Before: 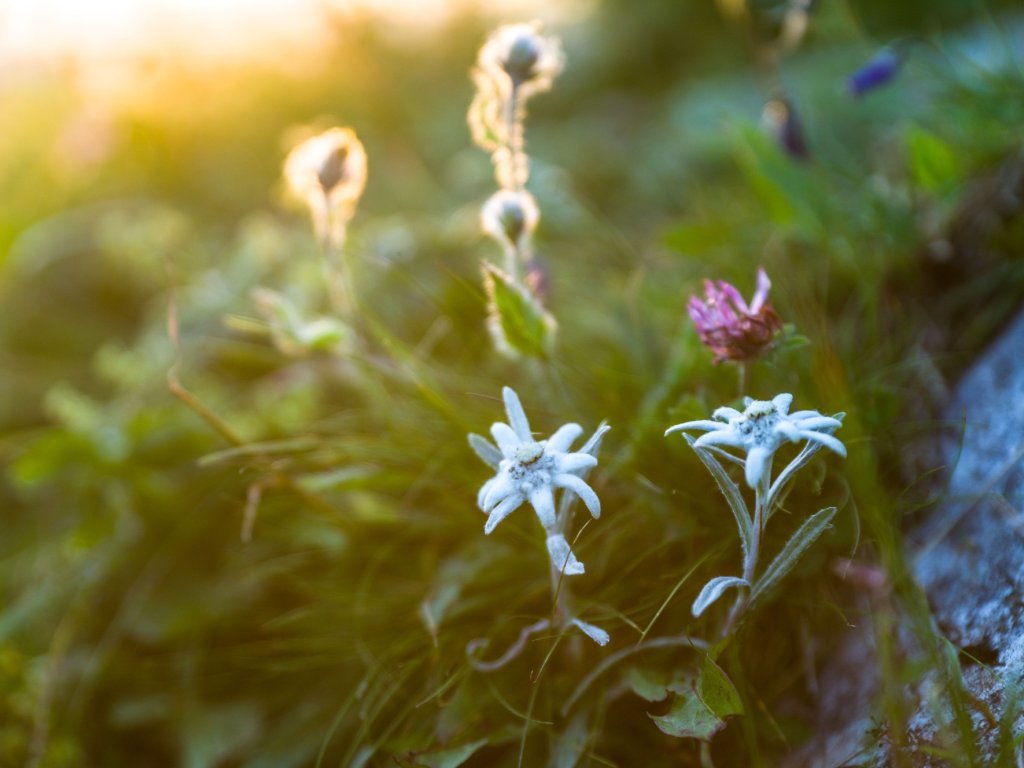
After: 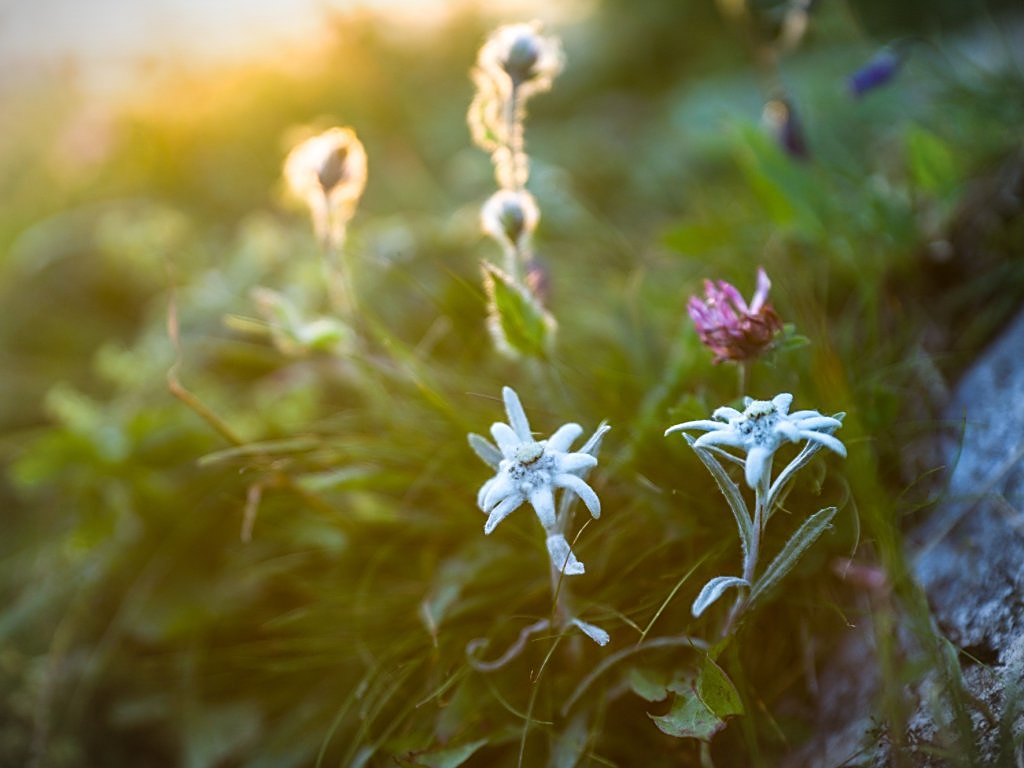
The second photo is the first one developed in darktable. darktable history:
vignetting: fall-off start 88.3%, fall-off radius 43.46%, width/height ratio 1.165
sharpen: on, module defaults
